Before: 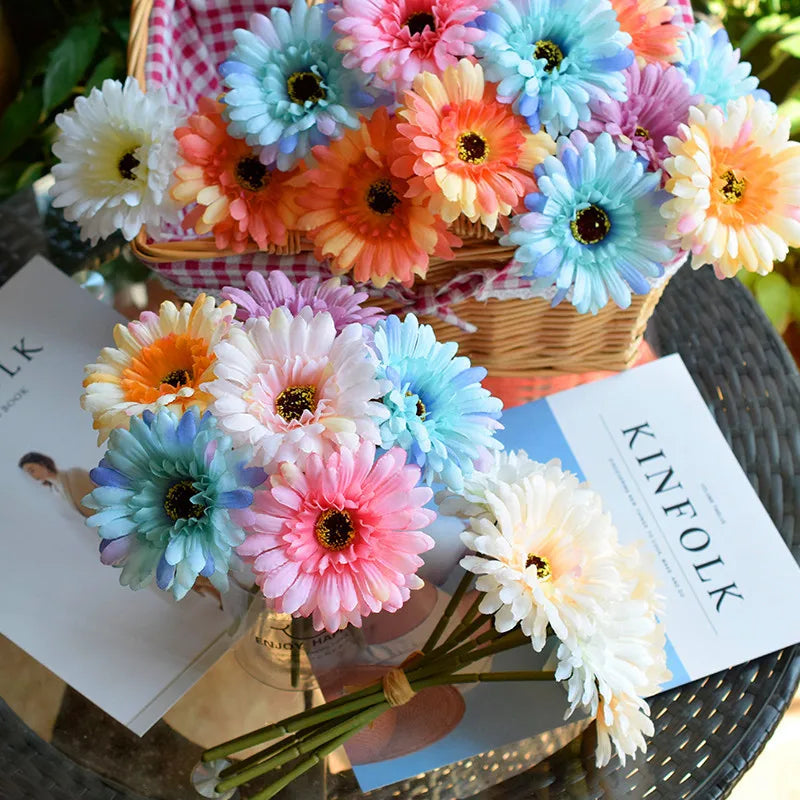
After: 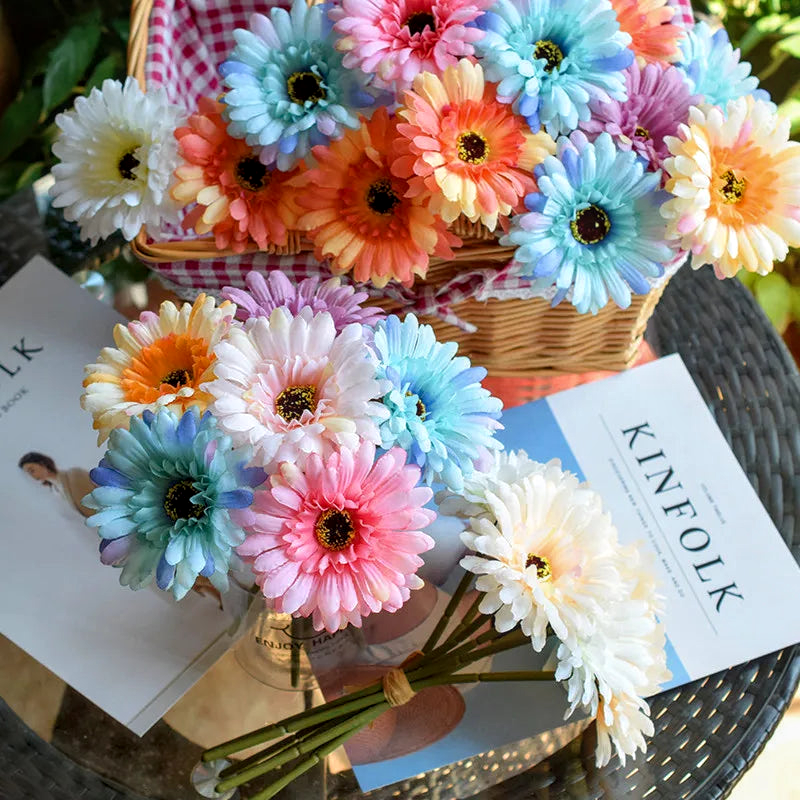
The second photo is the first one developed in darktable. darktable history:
rotate and perspective: crop left 0, crop top 0
local contrast: on, module defaults
